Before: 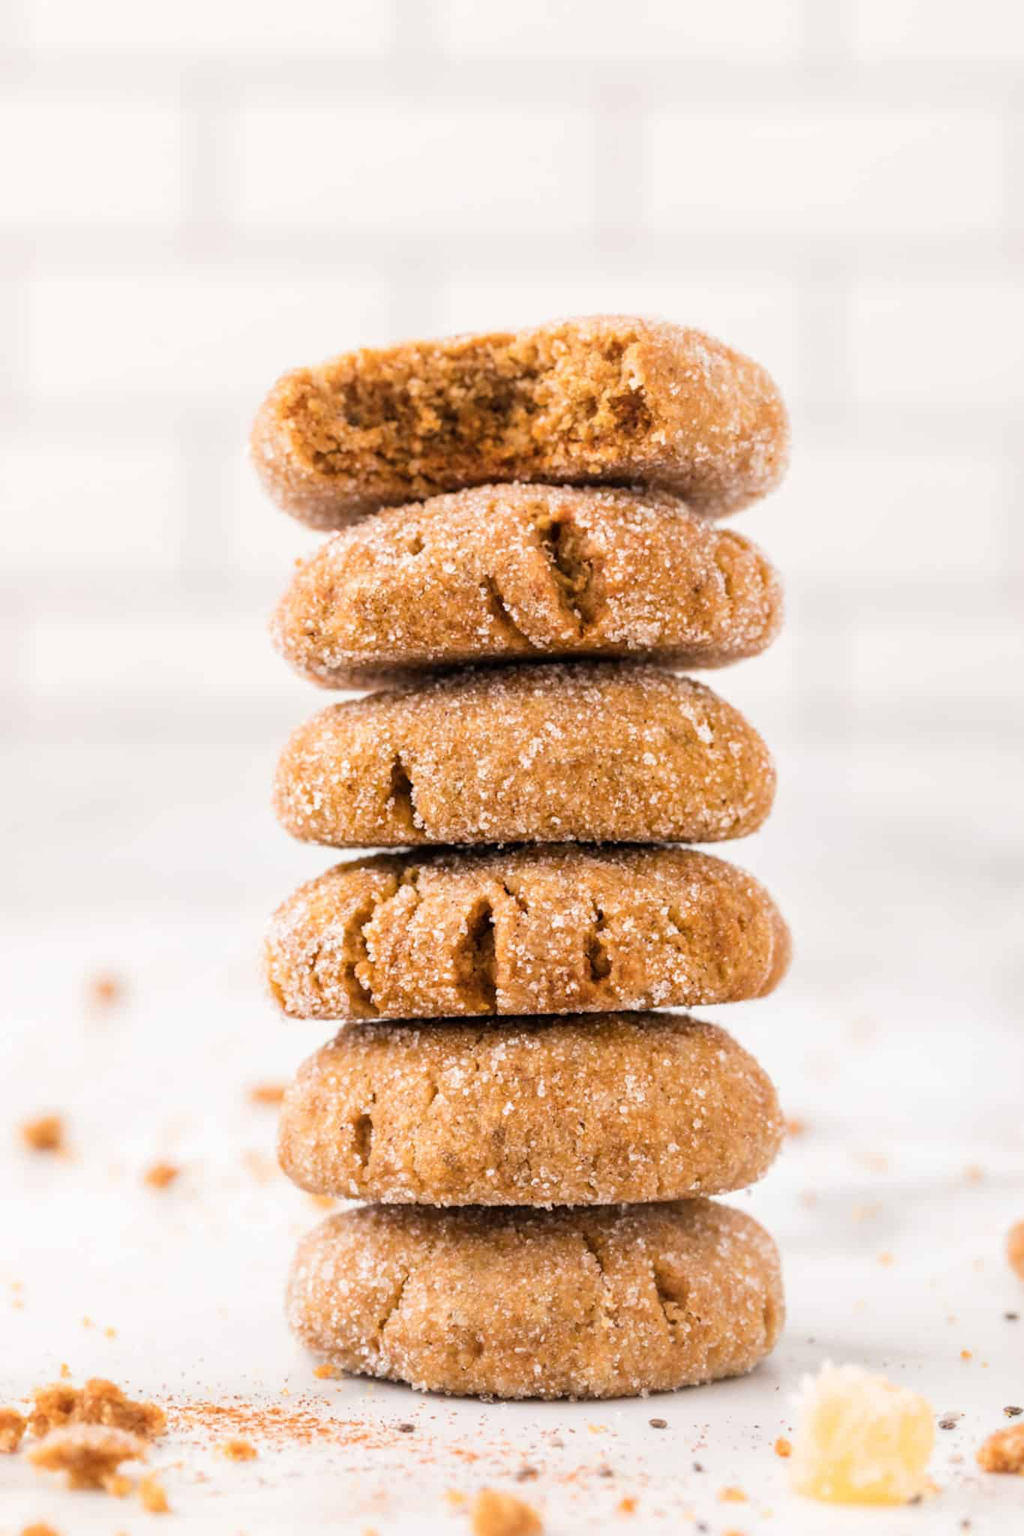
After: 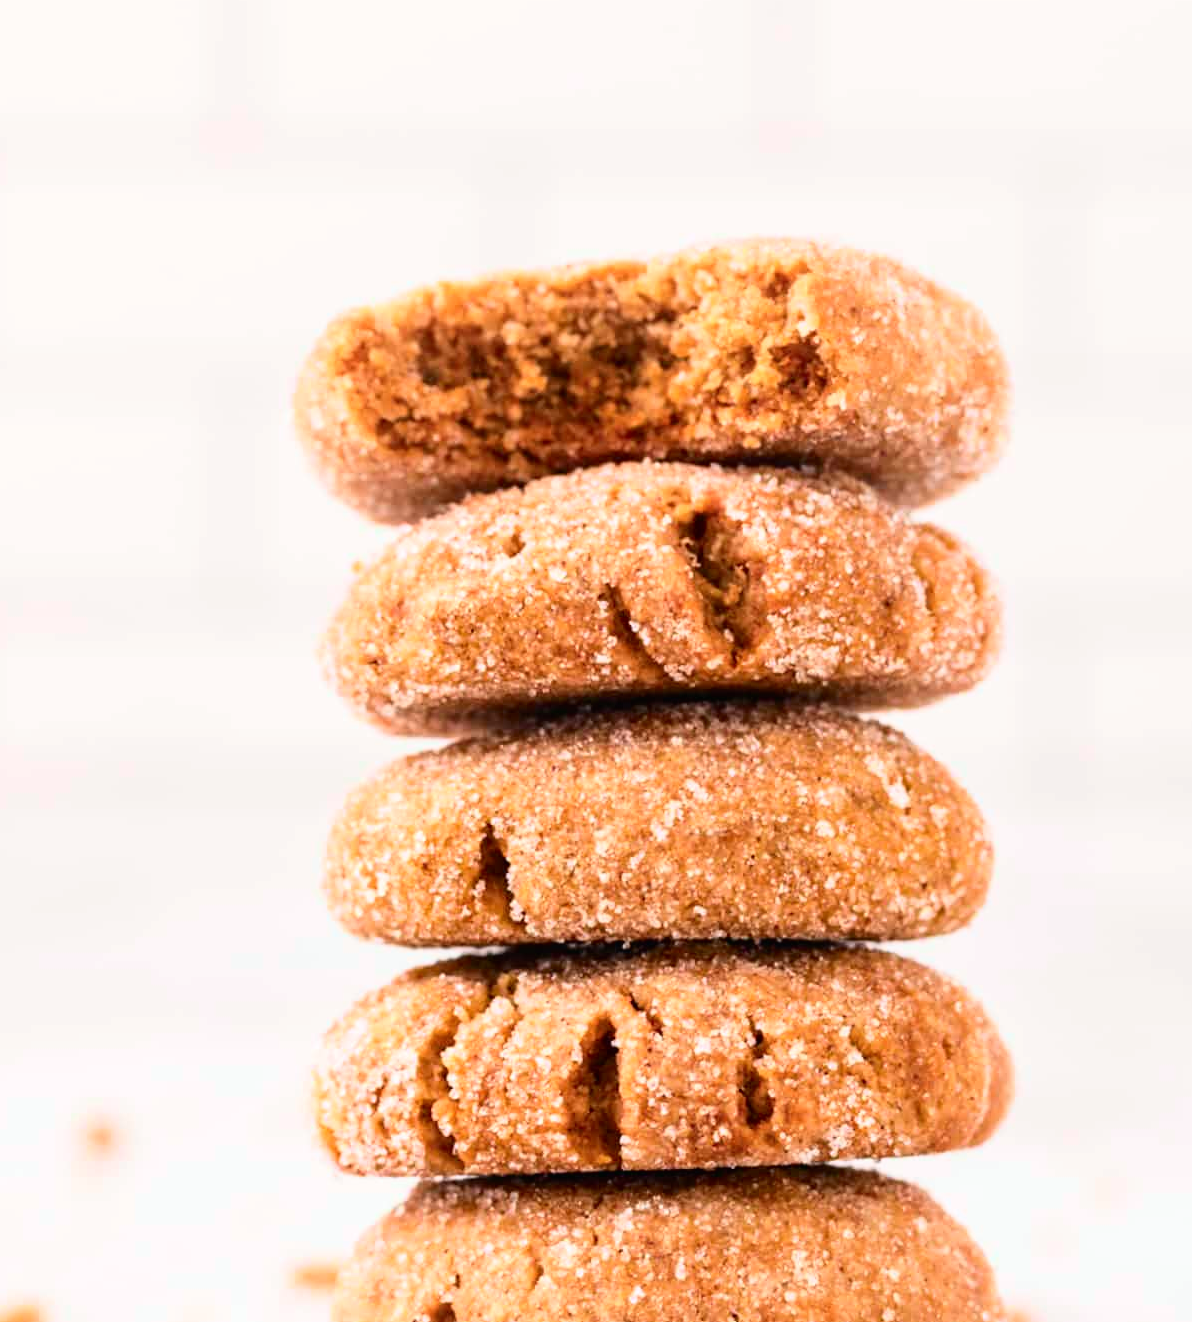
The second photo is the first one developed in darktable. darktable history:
crop: left 3.015%, top 8.969%, right 9.647%, bottom 26.457%
tone curve: curves: ch0 [(0, 0.01) (0.037, 0.032) (0.131, 0.108) (0.275, 0.258) (0.483, 0.512) (0.61, 0.661) (0.696, 0.76) (0.792, 0.867) (0.911, 0.955) (0.997, 0.995)]; ch1 [(0, 0) (0.308, 0.268) (0.425, 0.383) (0.503, 0.502) (0.529, 0.543) (0.706, 0.754) (0.869, 0.907) (1, 1)]; ch2 [(0, 0) (0.228, 0.196) (0.336, 0.315) (0.399, 0.403) (0.485, 0.487) (0.502, 0.502) (0.525, 0.523) (0.545, 0.552) (0.587, 0.61) (0.636, 0.654) (0.711, 0.729) (0.855, 0.87) (0.998, 0.977)], color space Lab, independent channels, preserve colors none
